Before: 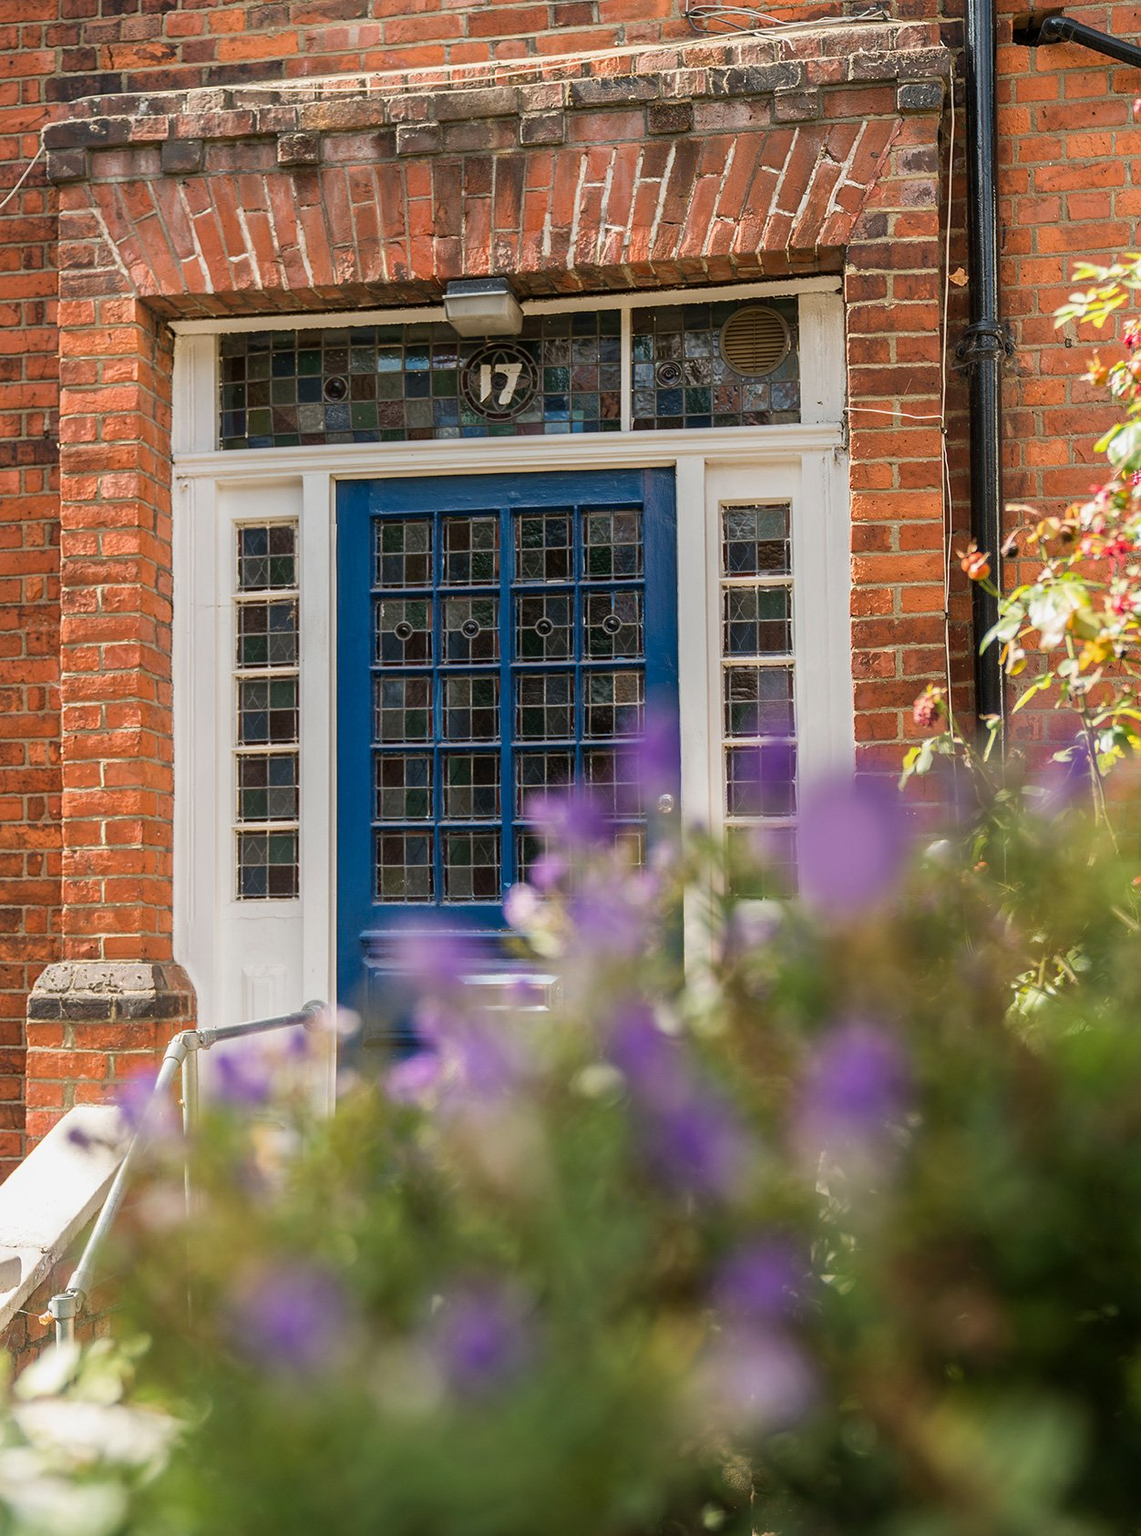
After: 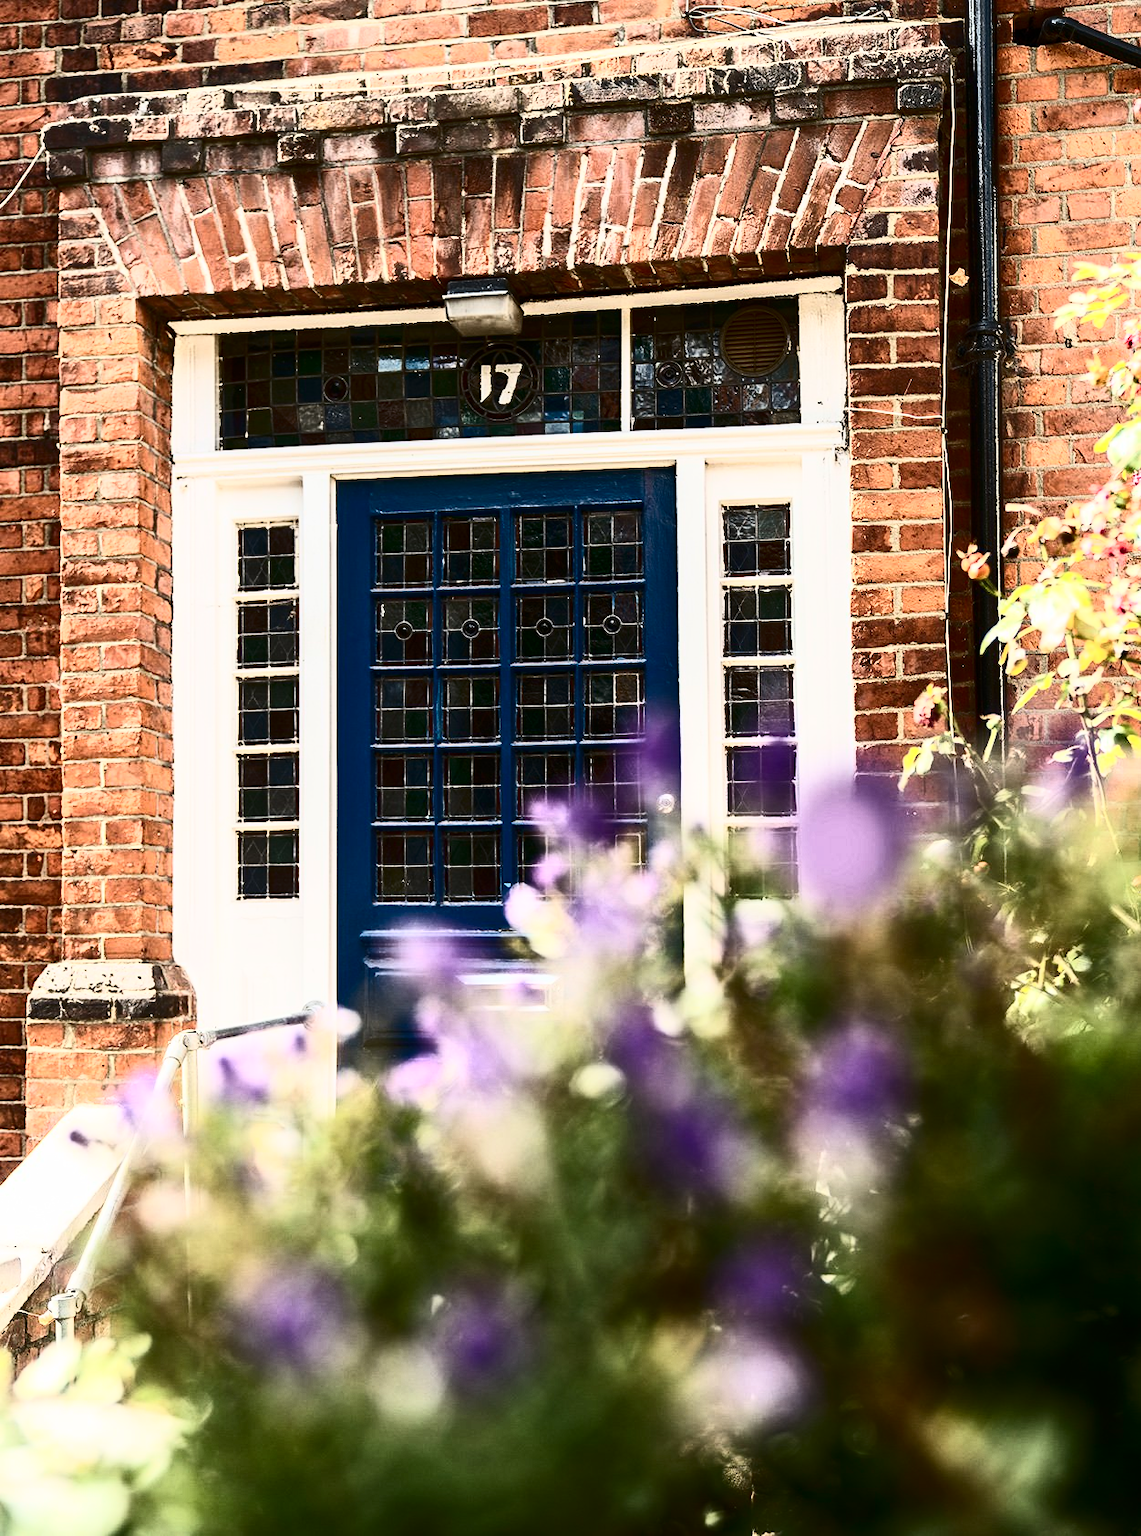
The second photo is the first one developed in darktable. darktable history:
contrast brightness saturation: contrast 0.91, brightness 0.202
